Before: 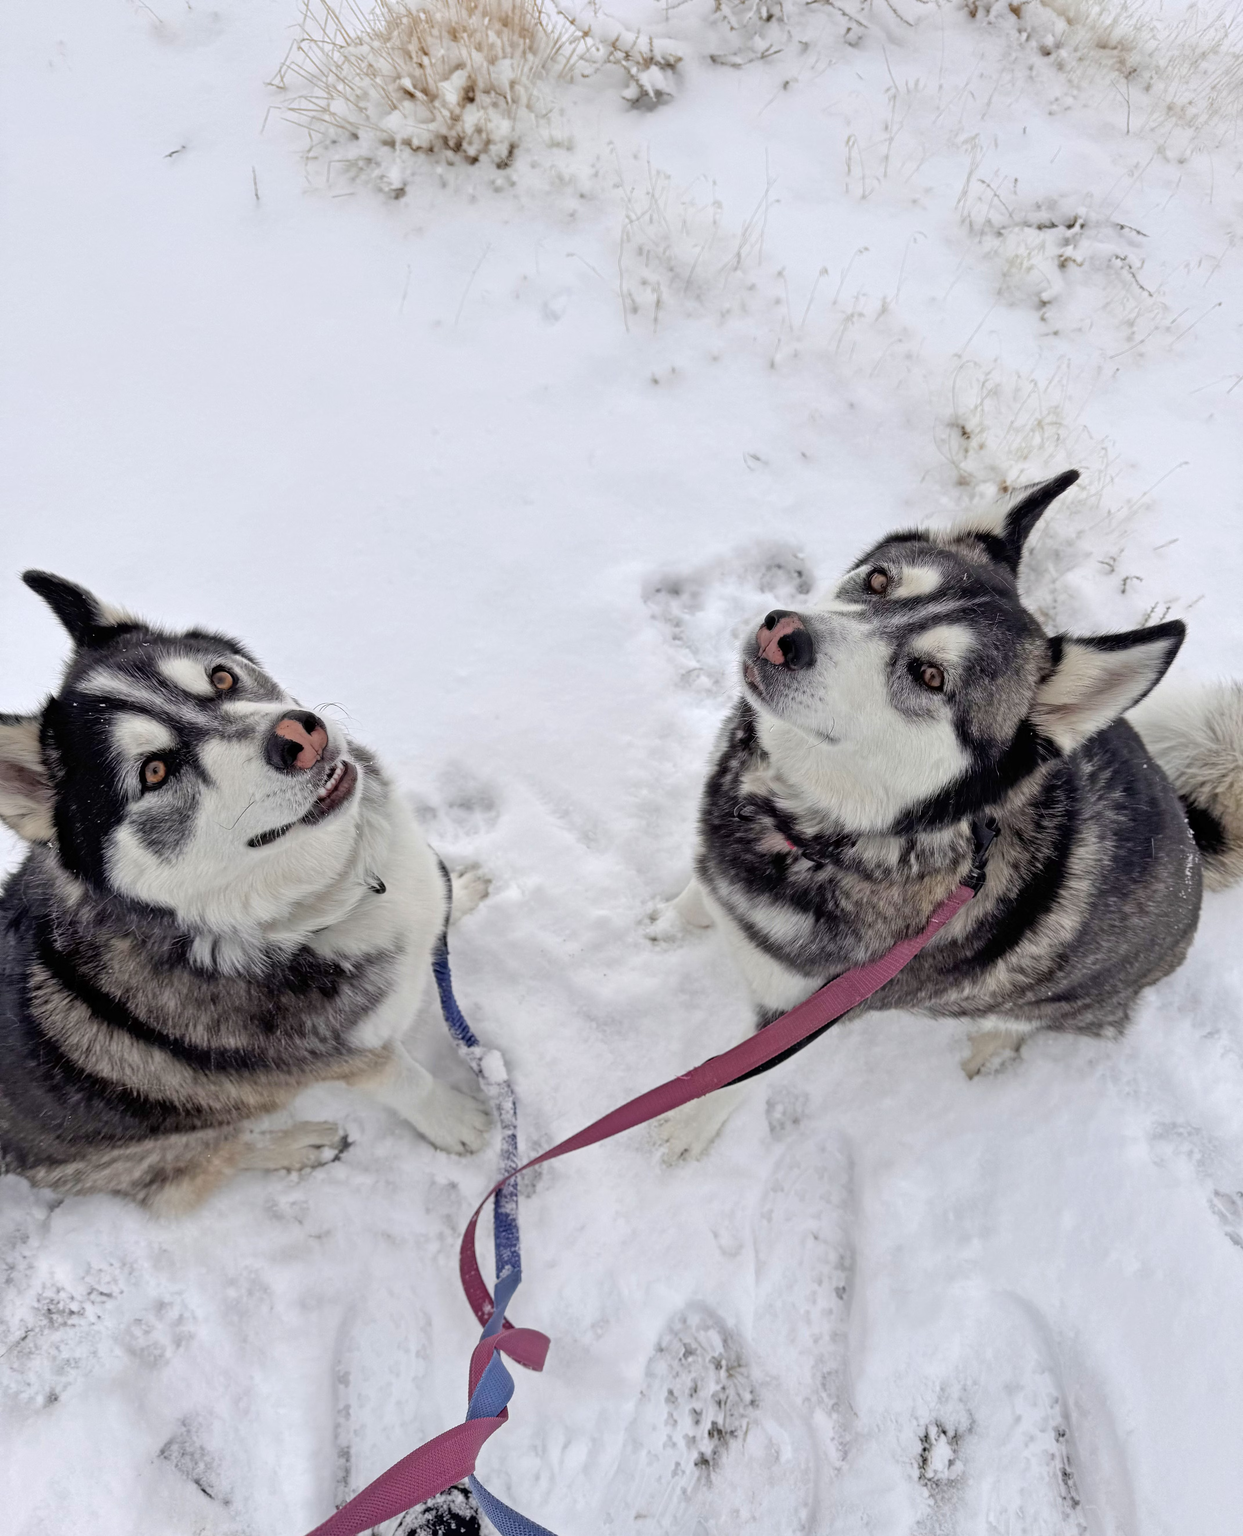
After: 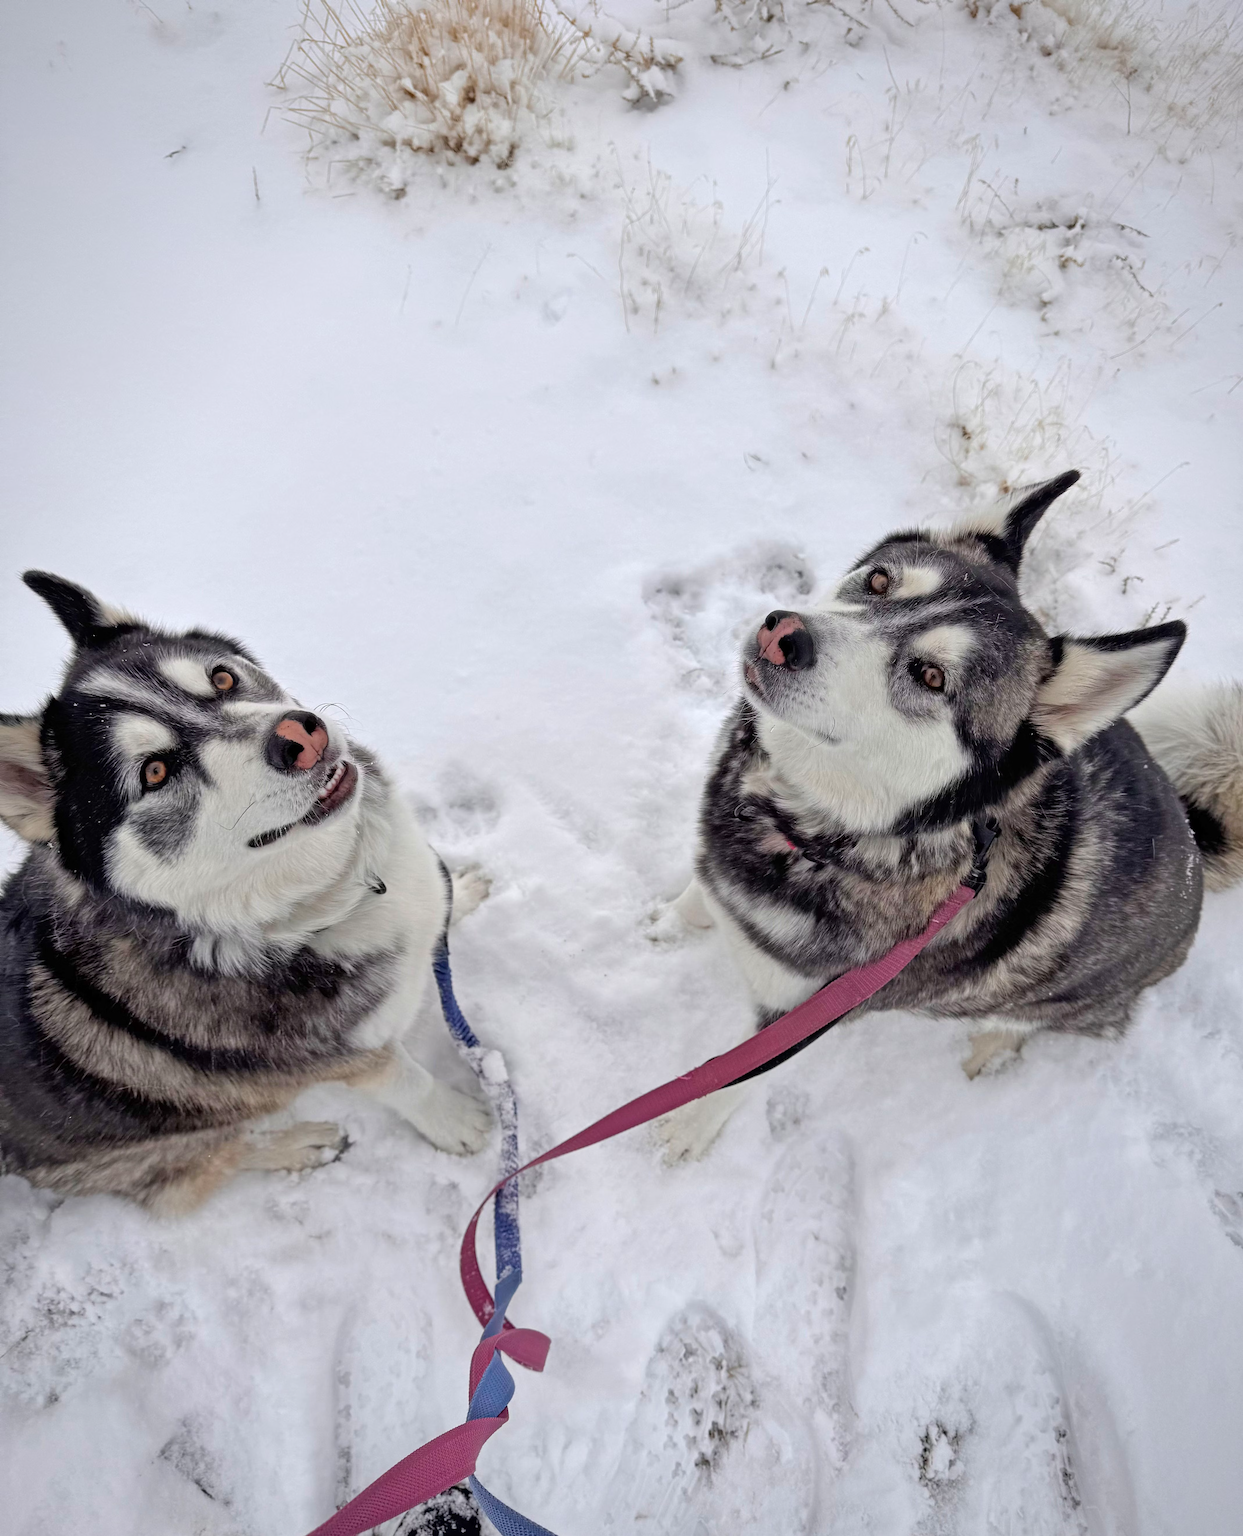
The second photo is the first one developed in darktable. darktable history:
vignetting: fall-off radius 60.32%, brightness -0.373, saturation 0.014, automatic ratio true
